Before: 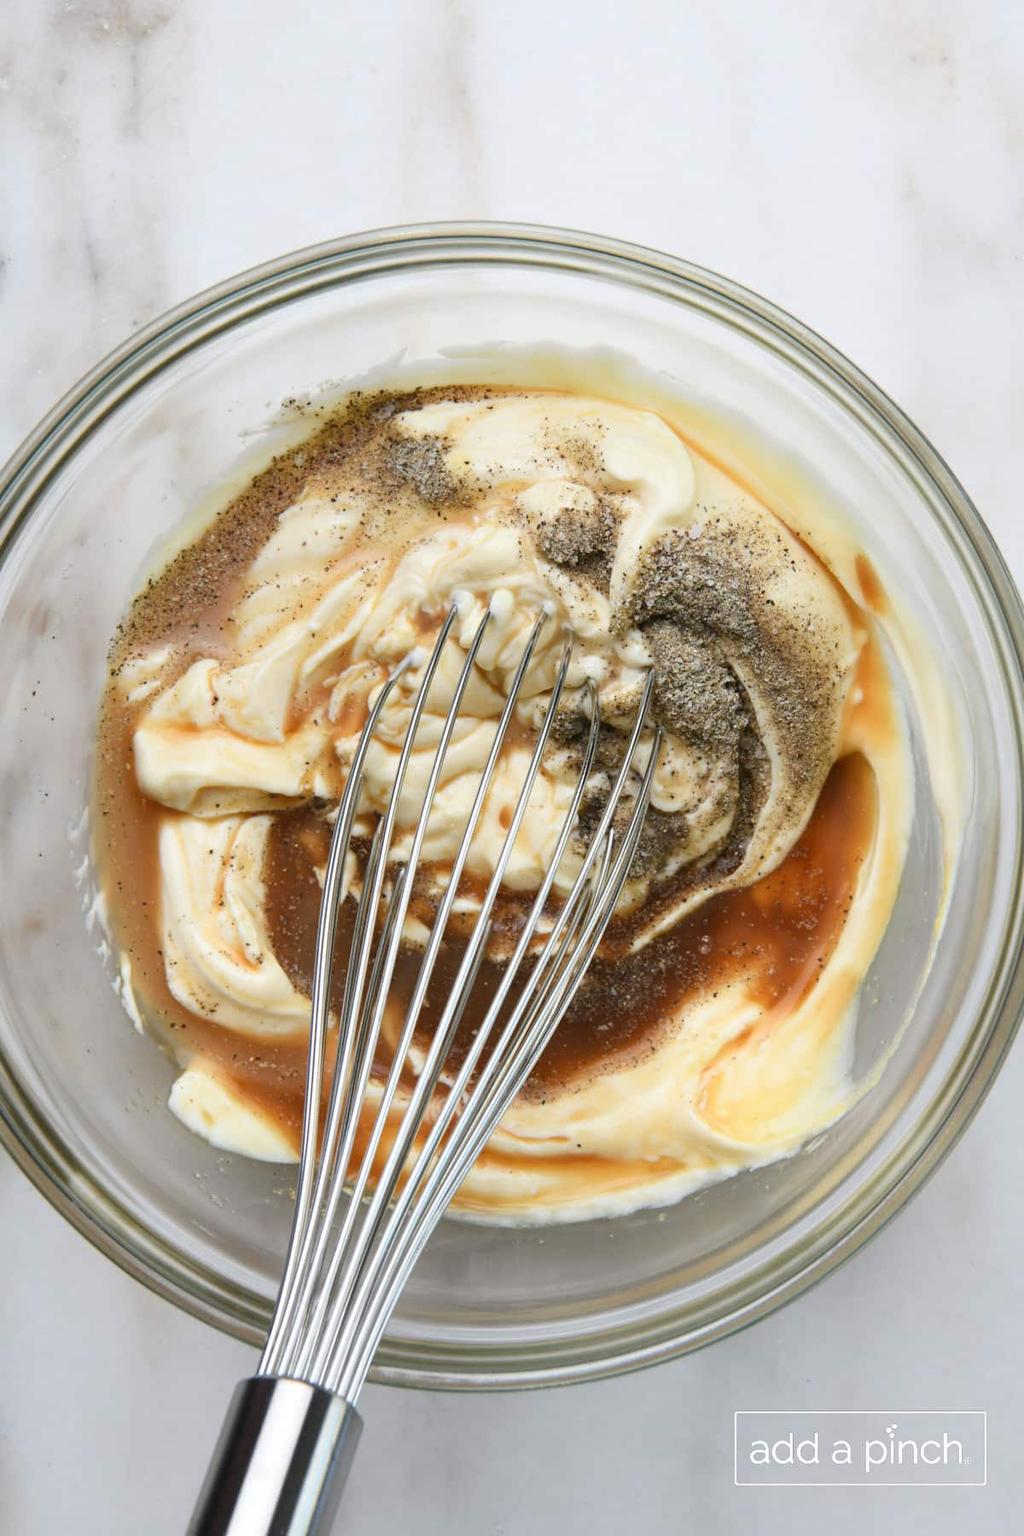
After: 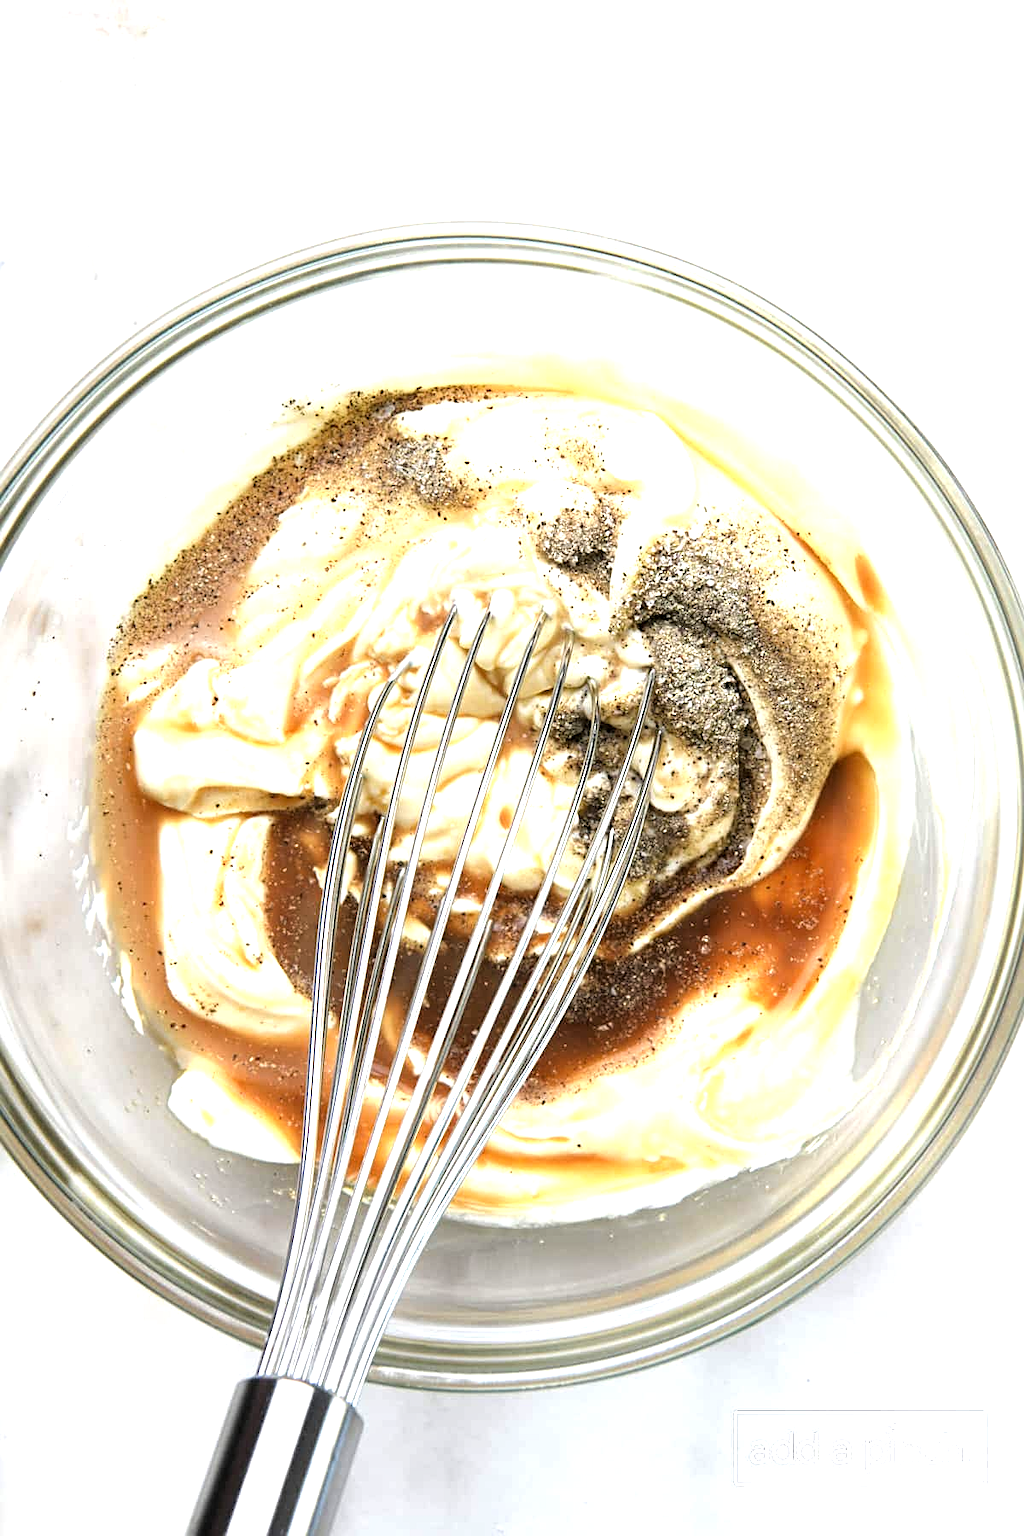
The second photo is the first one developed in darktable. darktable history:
local contrast: highlights 100%, shadows 98%, detail 119%, midtone range 0.2
tone equalizer: -8 EV -1.1 EV, -7 EV -1.02 EV, -6 EV -0.858 EV, -5 EV -0.57 EV, -3 EV 0.566 EV, -2 EV 0.891 EV, -1 EV 1.01 EV, +0 EV 1.07 EV
sharpen: on, module defaults
